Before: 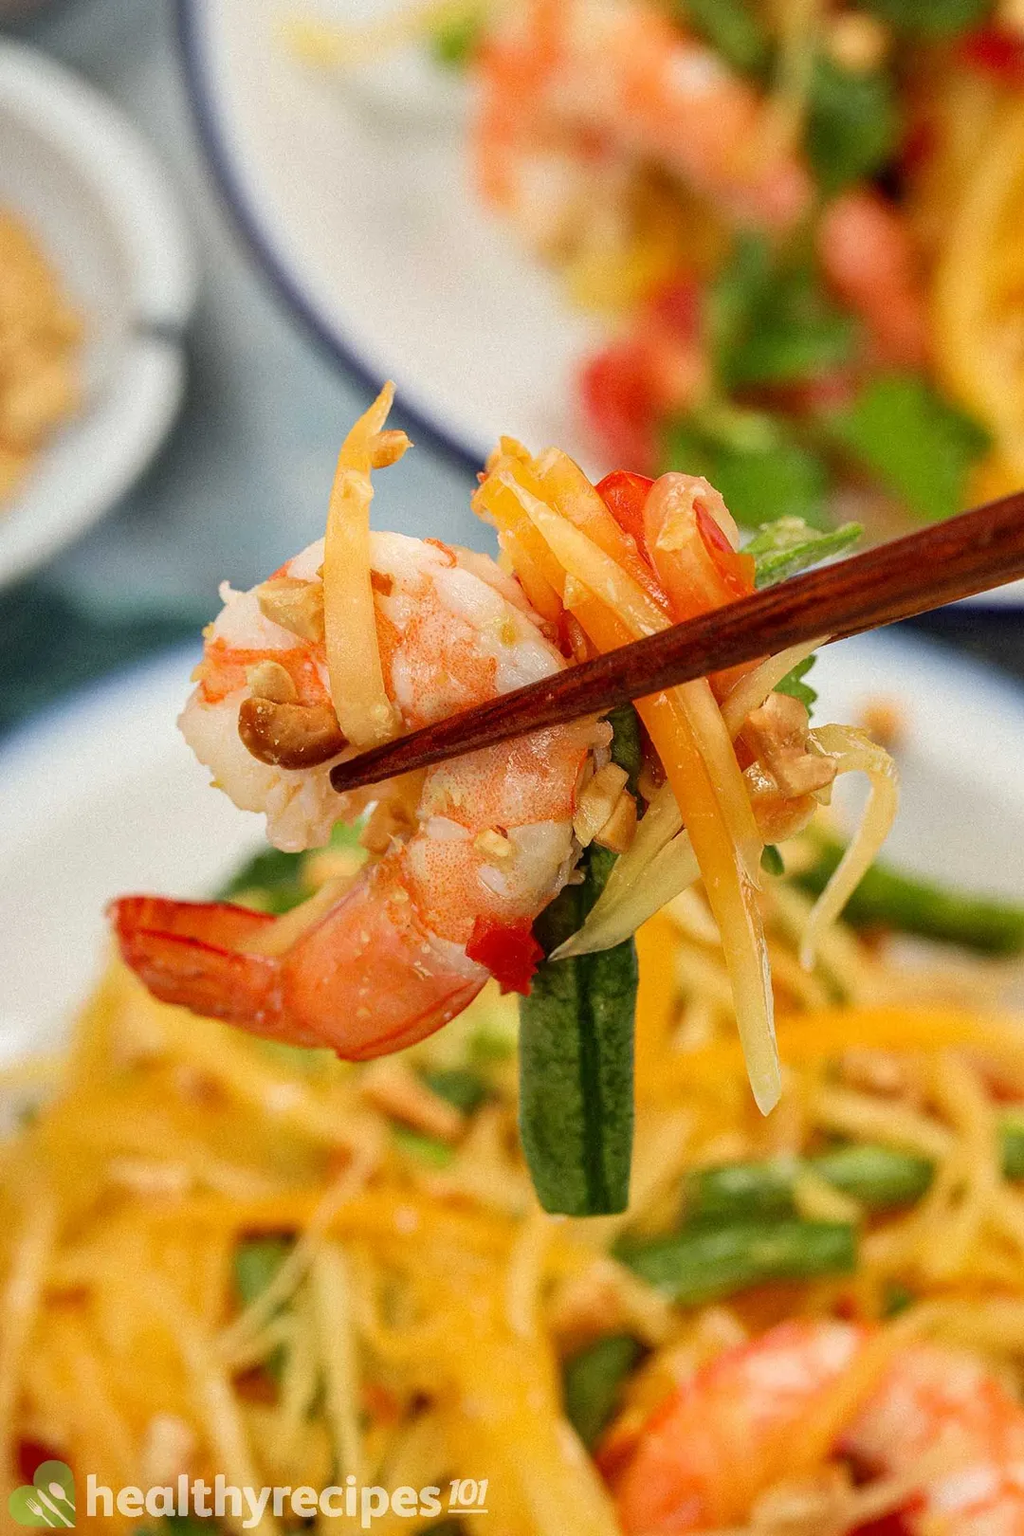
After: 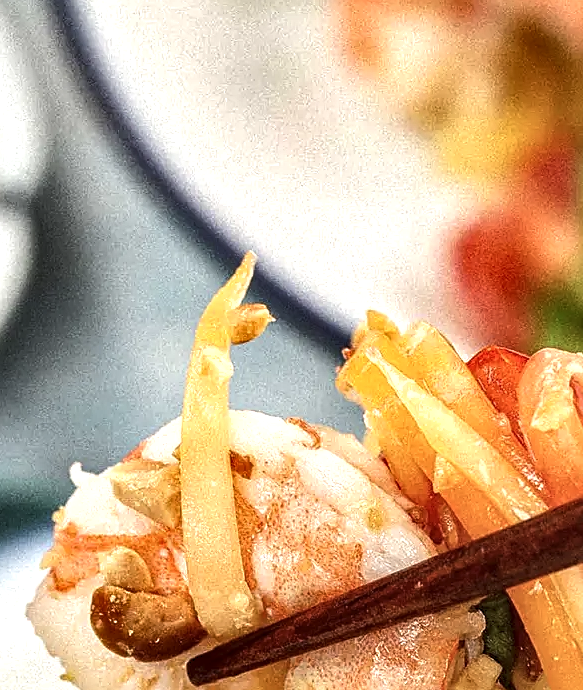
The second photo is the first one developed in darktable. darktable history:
crop: left 14.97%, top 9.297%, right 30.981%, bottom 48.062%
shadows and highlights: shadows 52.76, soften with gaussian
contrast brightness saturation: contrast 0.063, brightness -0.006, saturation -0.24
local contrast: detail 130%
sharpen: on, module defaults
tone equalizer: -8 EV 0.001 EV, -7 EV -0.001 EV, -6 EV 0.002 EV, -5 EV -0.061 EV, -4 EV -0.142 EV, -3 EV -0.14 EV, -2 EV 0.243 EV, -1 EV 0.704 EV, +0 EV 0.469 EV
levels: mode automatic, levels [0.062, 0.494, 0.925]
